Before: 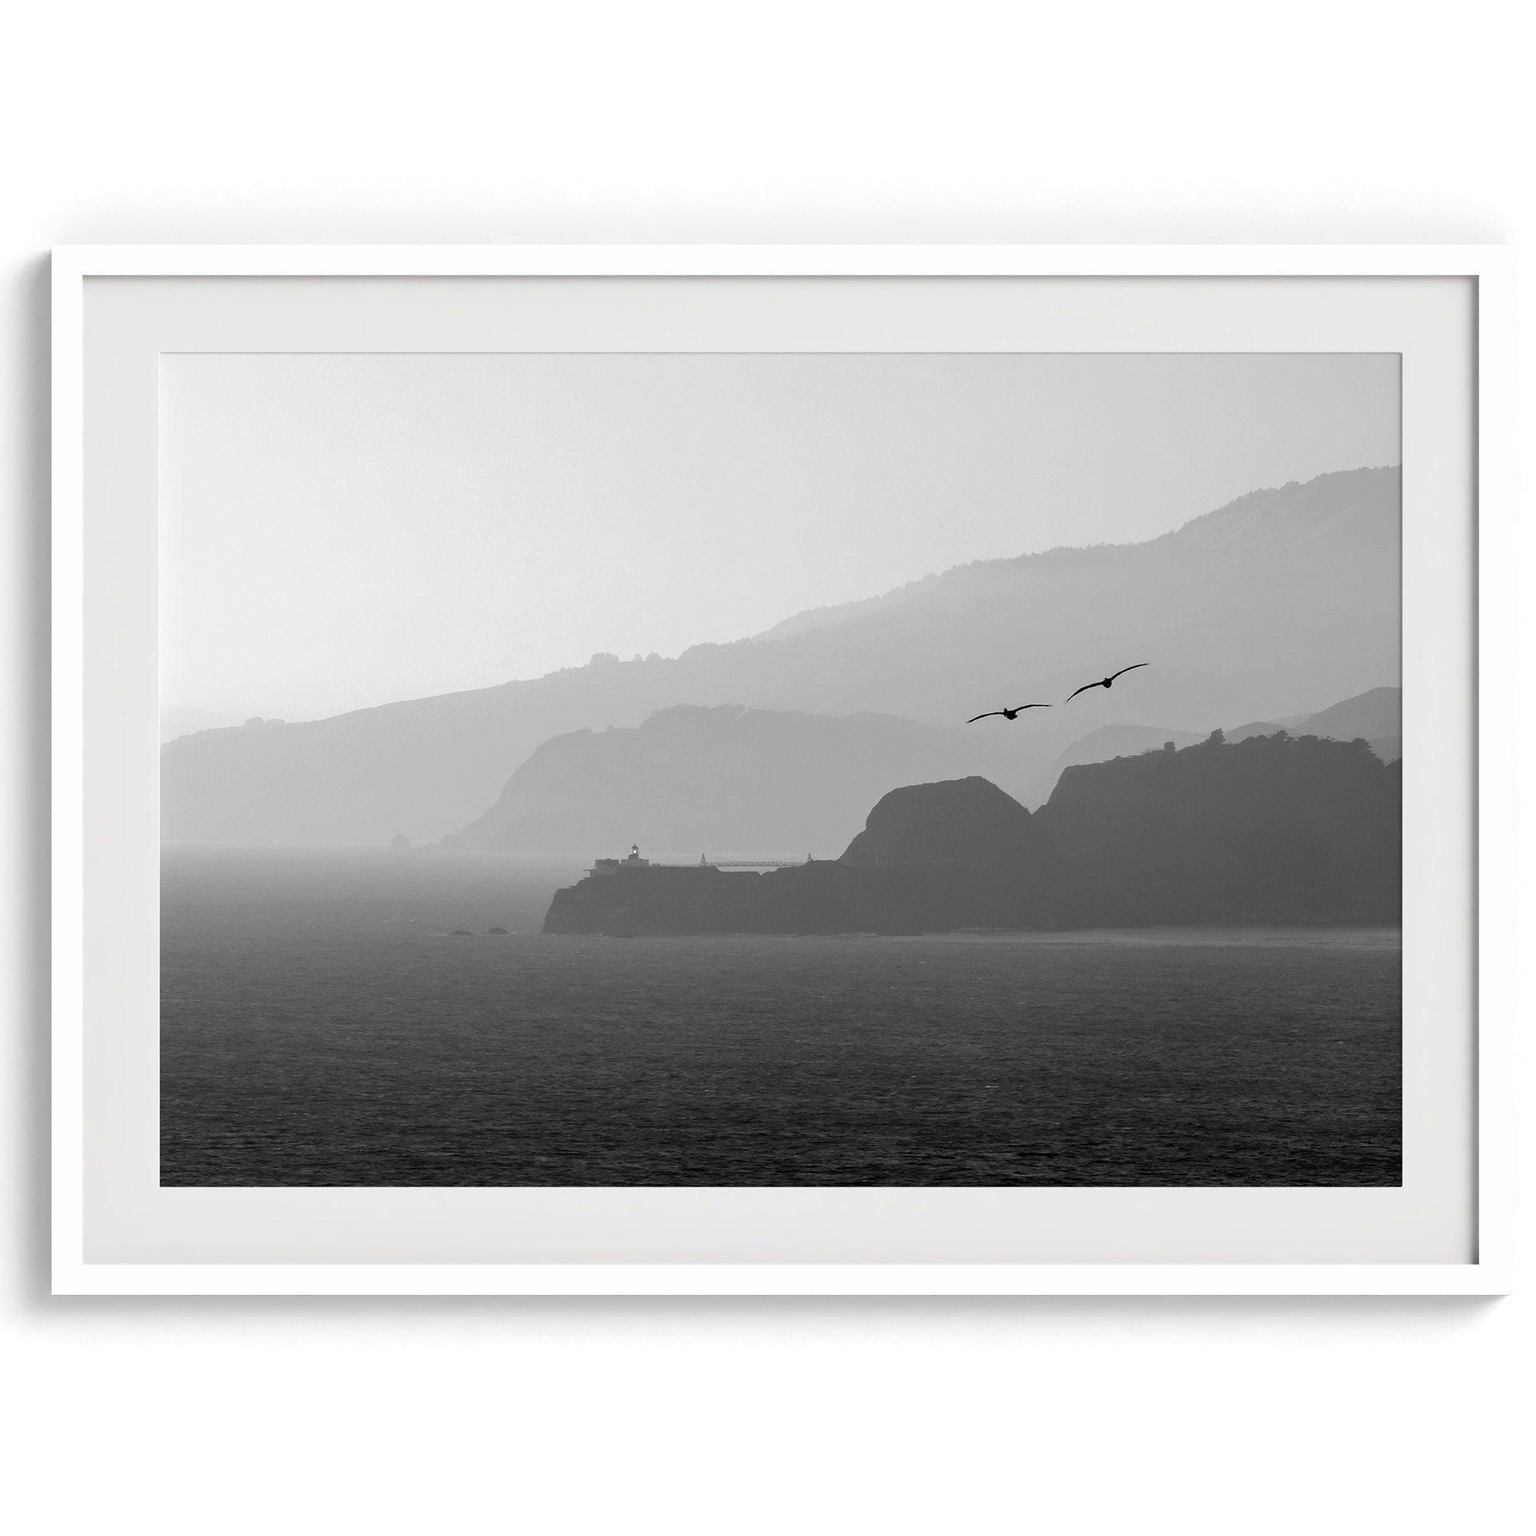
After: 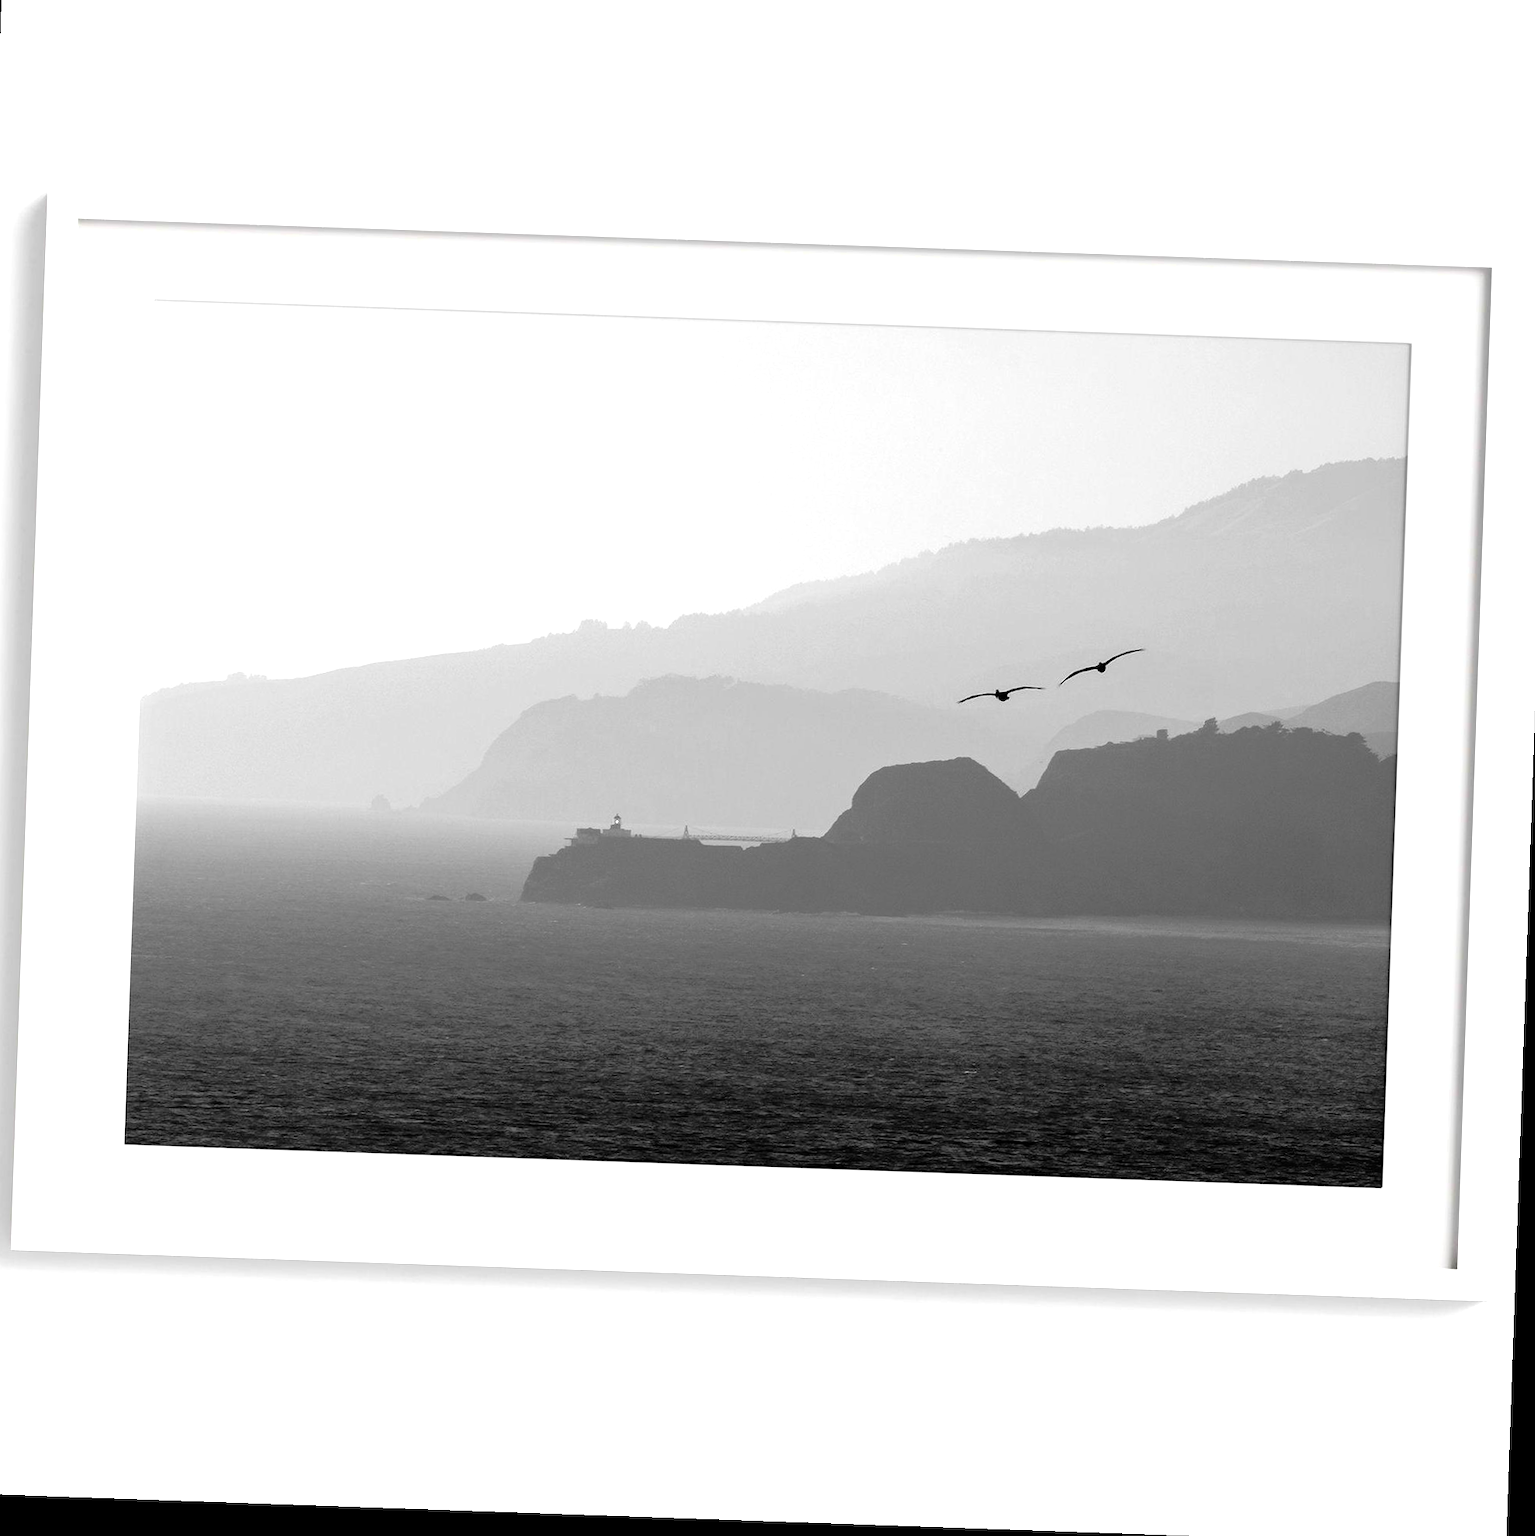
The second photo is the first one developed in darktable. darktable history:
tone curve: curves: ch0 [(0, 0) (0.126, 0.061) (0.362, 0.382) (0.498, 0.498) (0.706, 0.712) (1, 1)]; ch1 [(0, 0) (0.5, 0.505) (0.55, 0.578) (1, 1)]; ch2 [(0, 0) (0.44, 0.424) (0.489, 0.483) (0.537, 0.538) (1, 1)], preserve colors none
exposure: black level correction 0.001, exposure 0.498 EV, compensate highlight preservation false
crop and rotate: angle -1.99°, left 3.101%, top 3.944%, right 1.49%, bottom 0.566%
